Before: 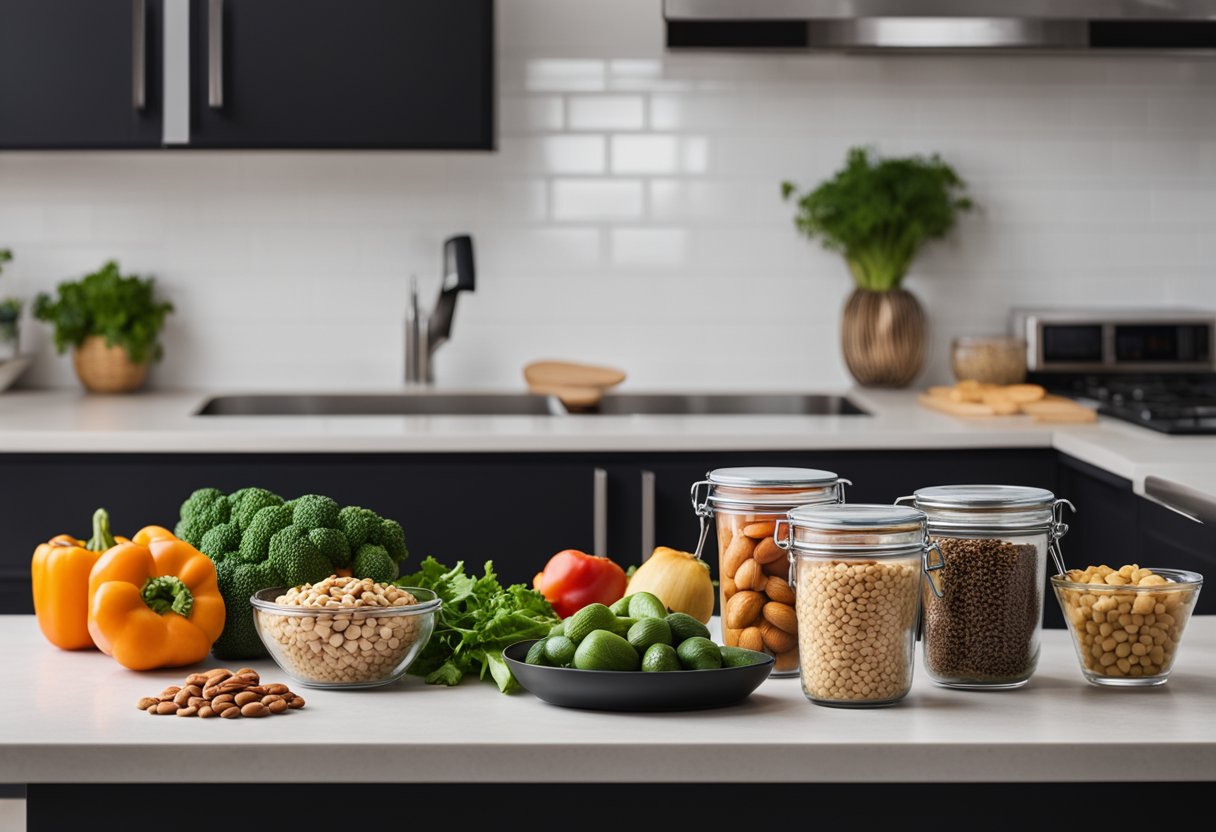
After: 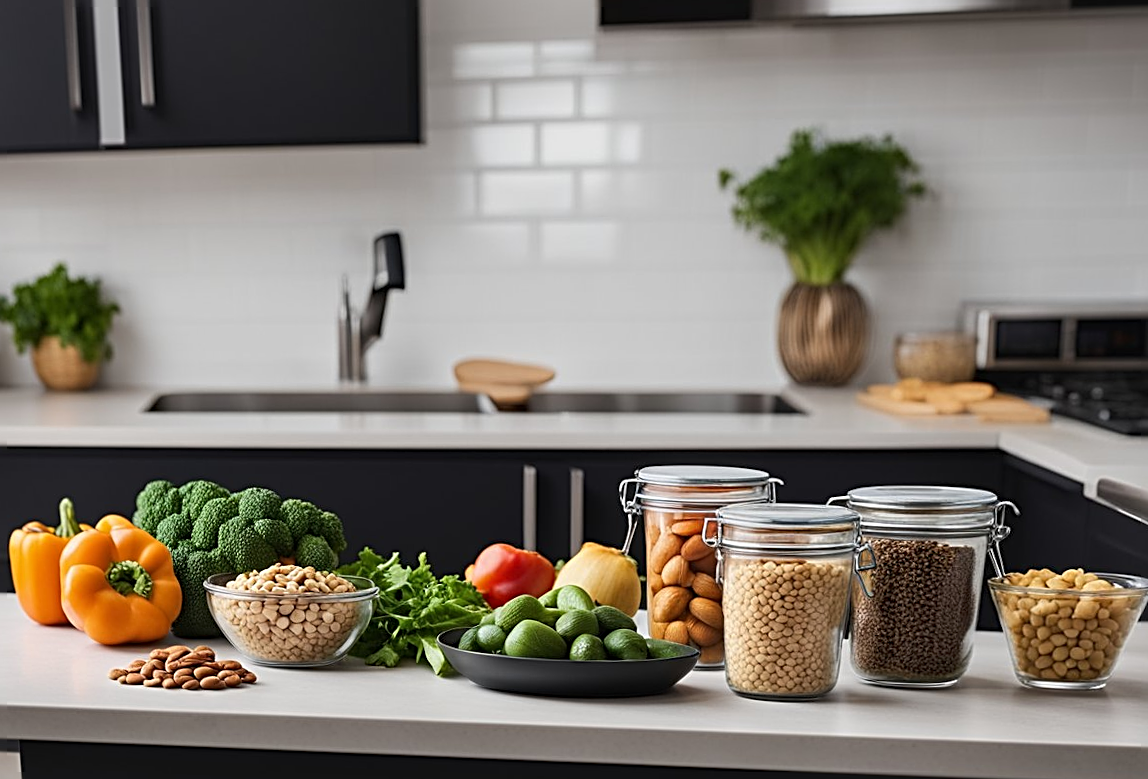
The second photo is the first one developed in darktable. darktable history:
sharpen: radius 2.543, amount 0.636
rotate and perspective: rotation 0.062°, lens shift (vertical) 0.115, lens shift (horizontal) -0.133, crop left 0.047, crop right 0.94, crop top 0.061, crop bottom 0.94
